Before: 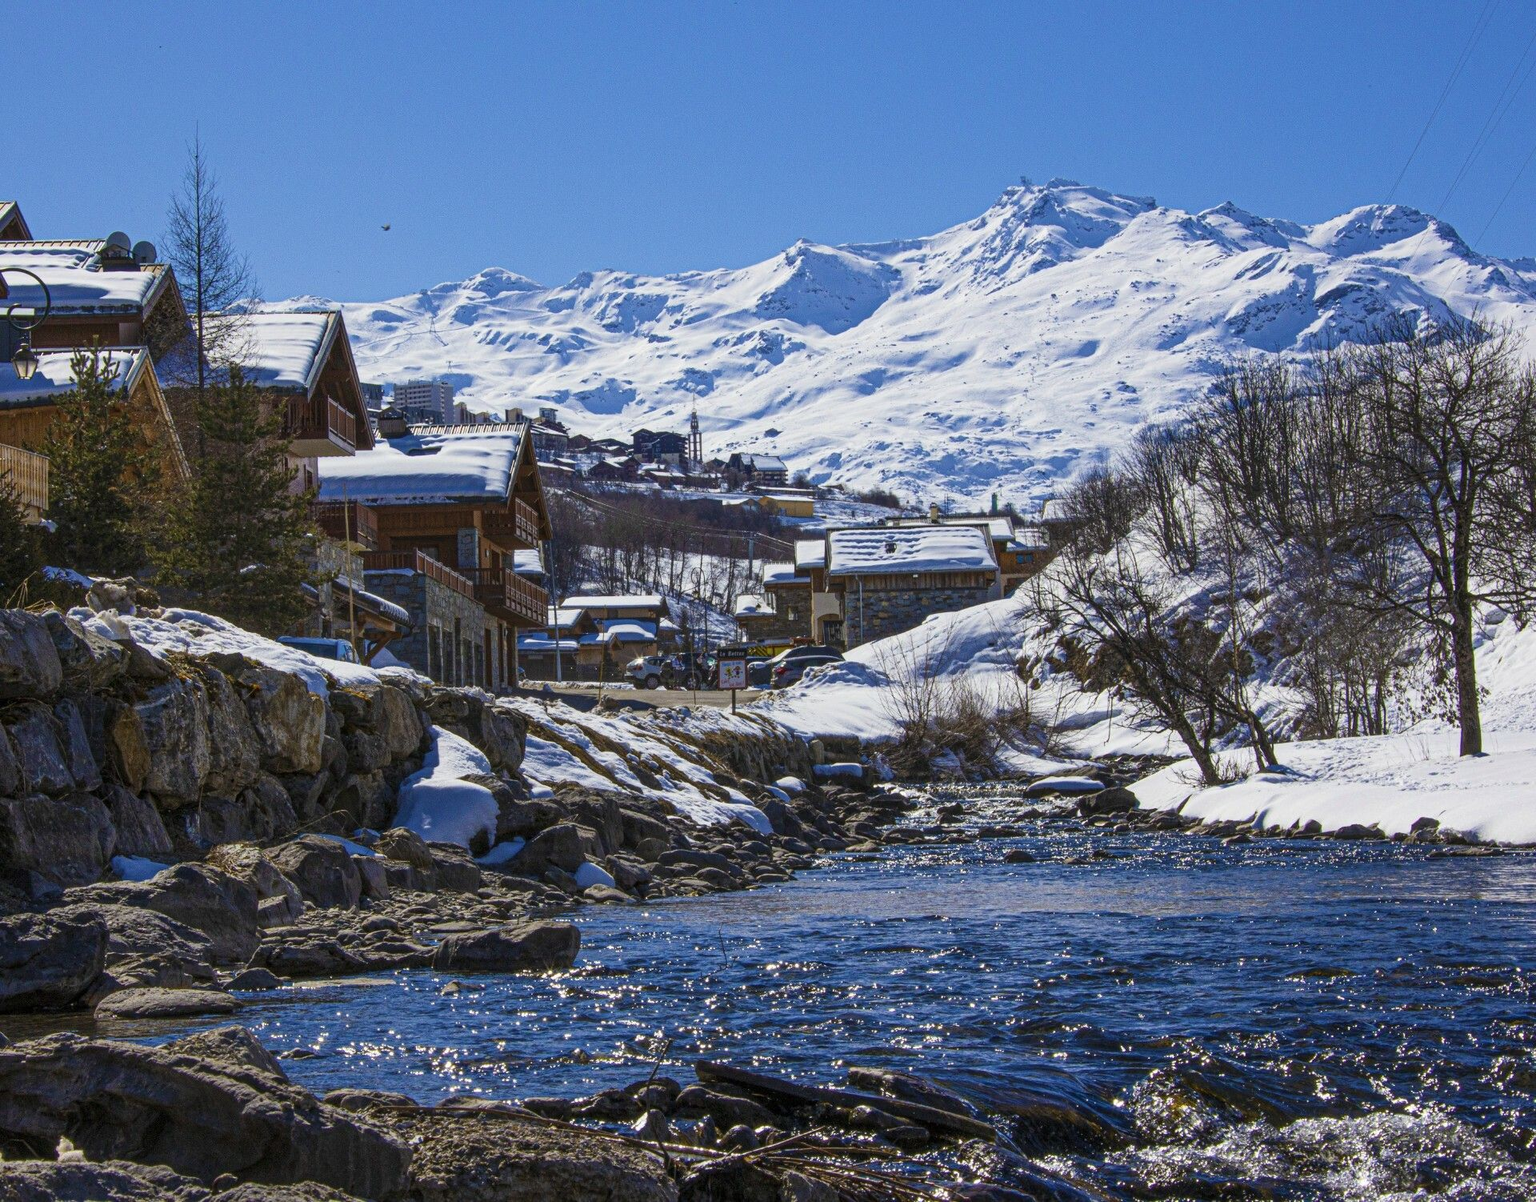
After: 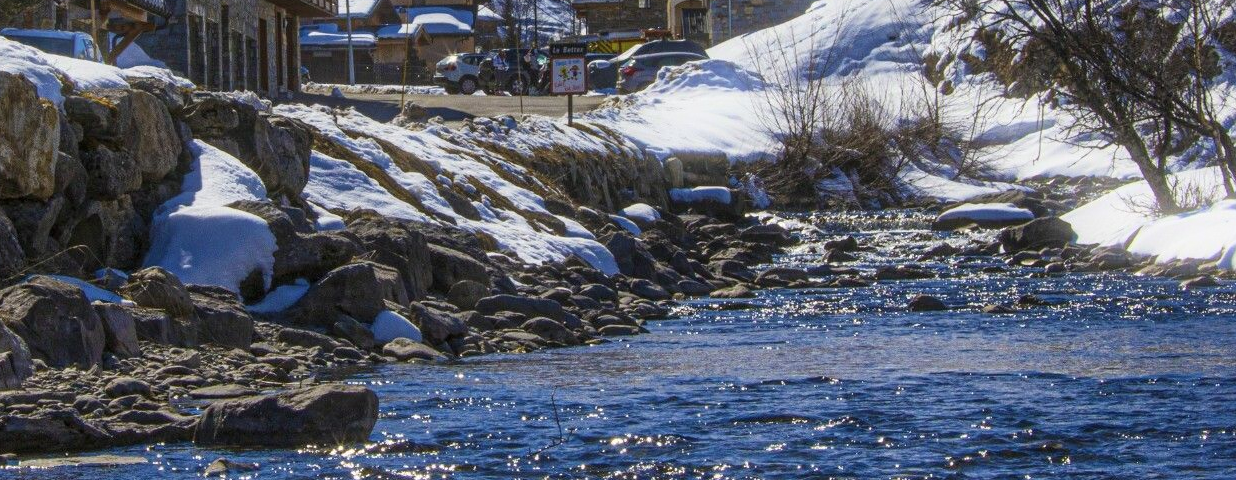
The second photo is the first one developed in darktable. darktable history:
bloom: size 5%, threshold 95%, strength 15%
crop: left 18.091%, top 51.13%, right 17.525%, bottom 16.85%
